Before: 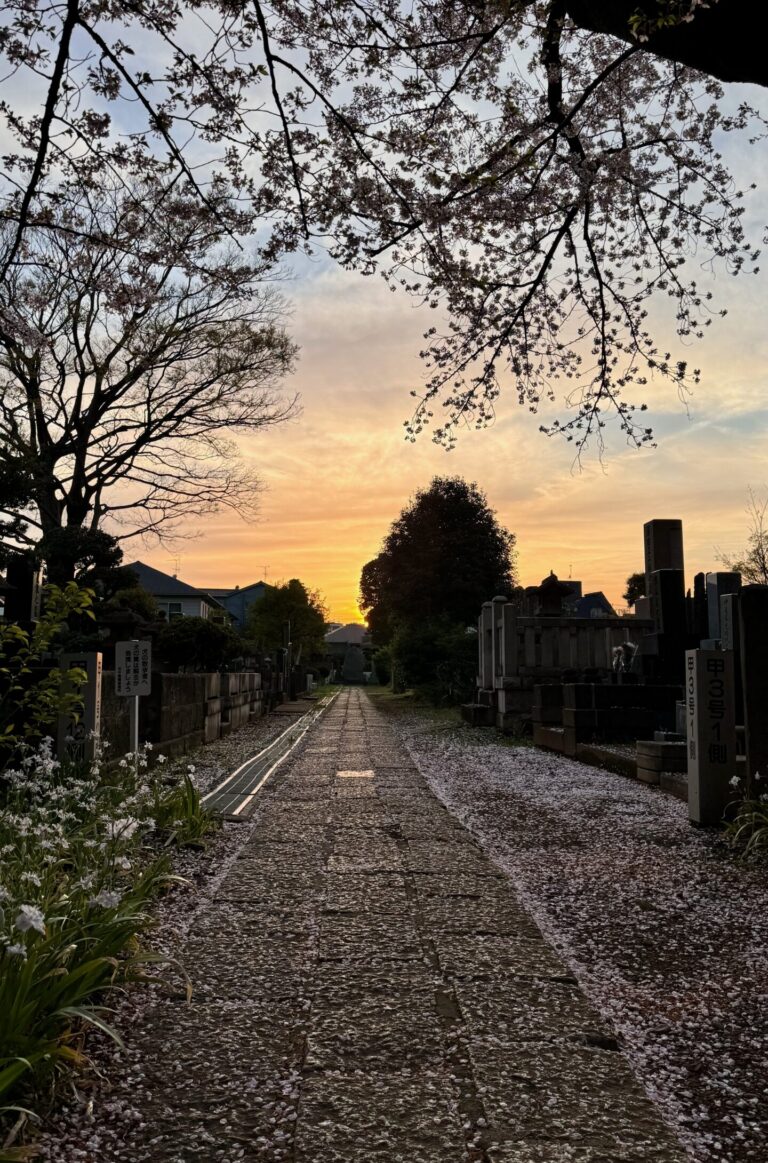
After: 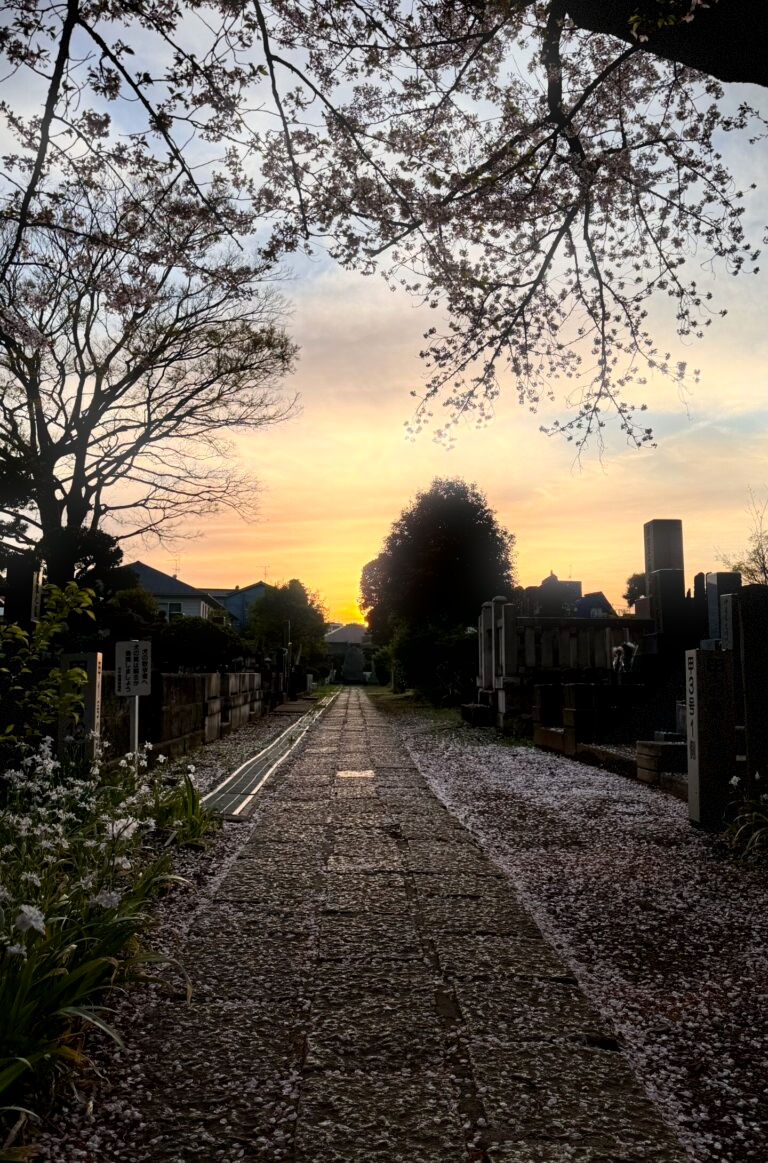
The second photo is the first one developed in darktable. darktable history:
bloom: size 5%, threshold 95%, strength 15%
vignetting: fall-off start 68.33%, fall-off radius 30%, saturation 0.042, center (-0.066, -0.311), width/height ratio 0.992, shape 0.85, dithering 8-bit output
contrast brightness saturation: contrast 0.1, brightness 0.02, saturation 0.02
